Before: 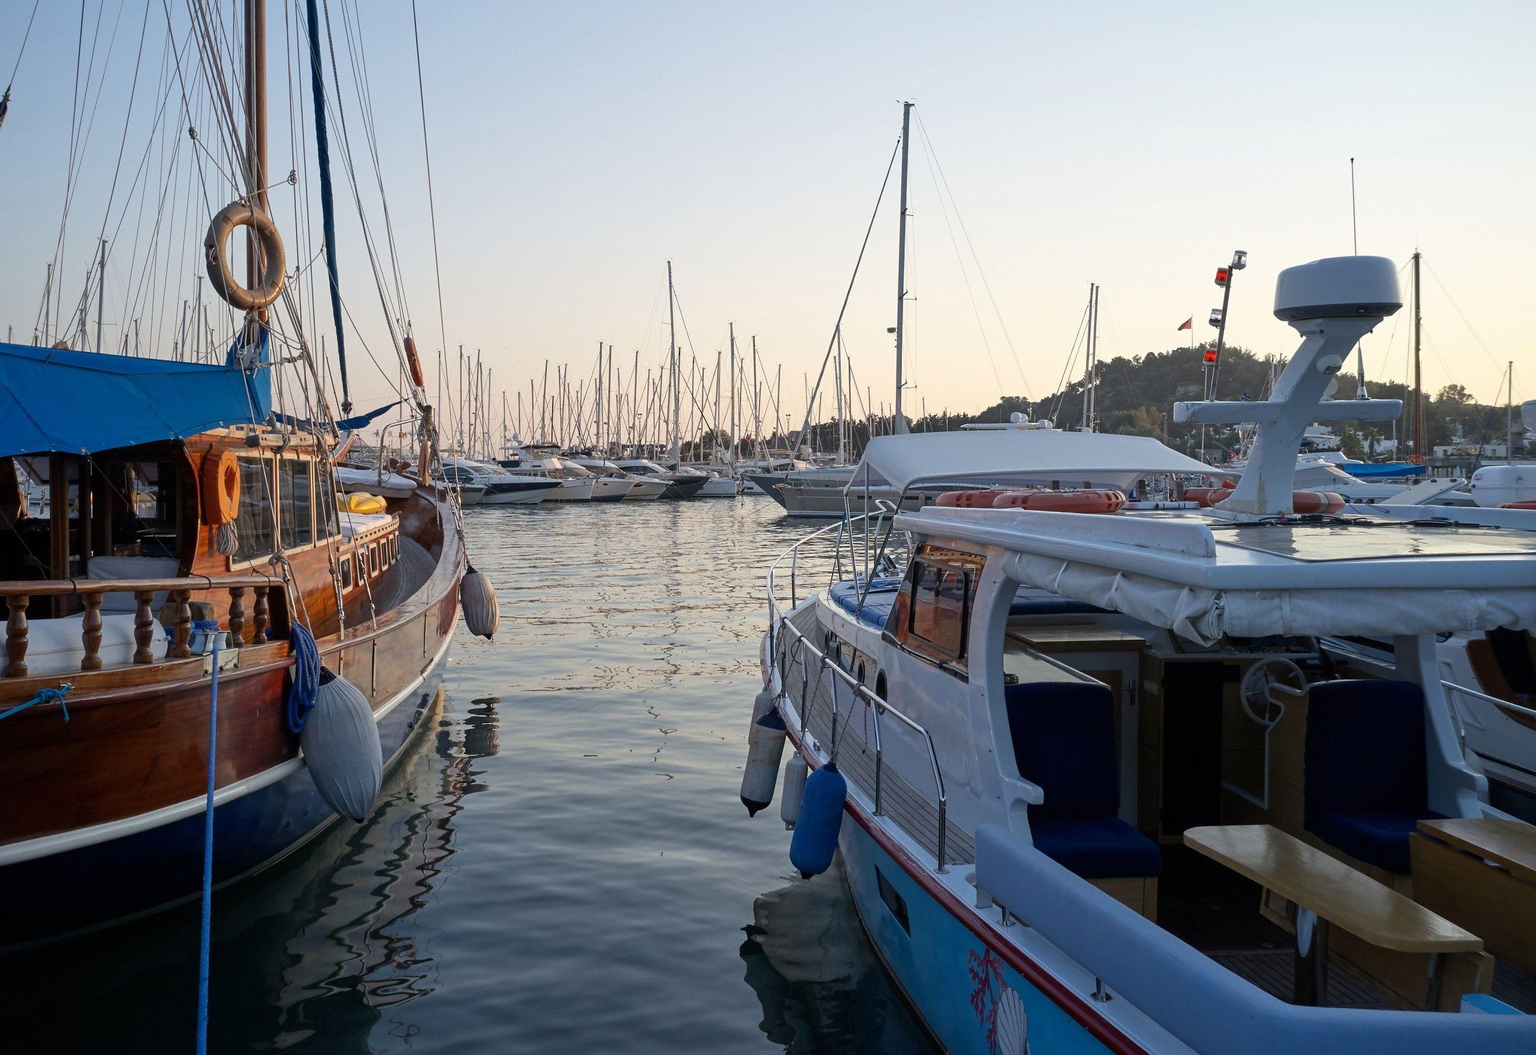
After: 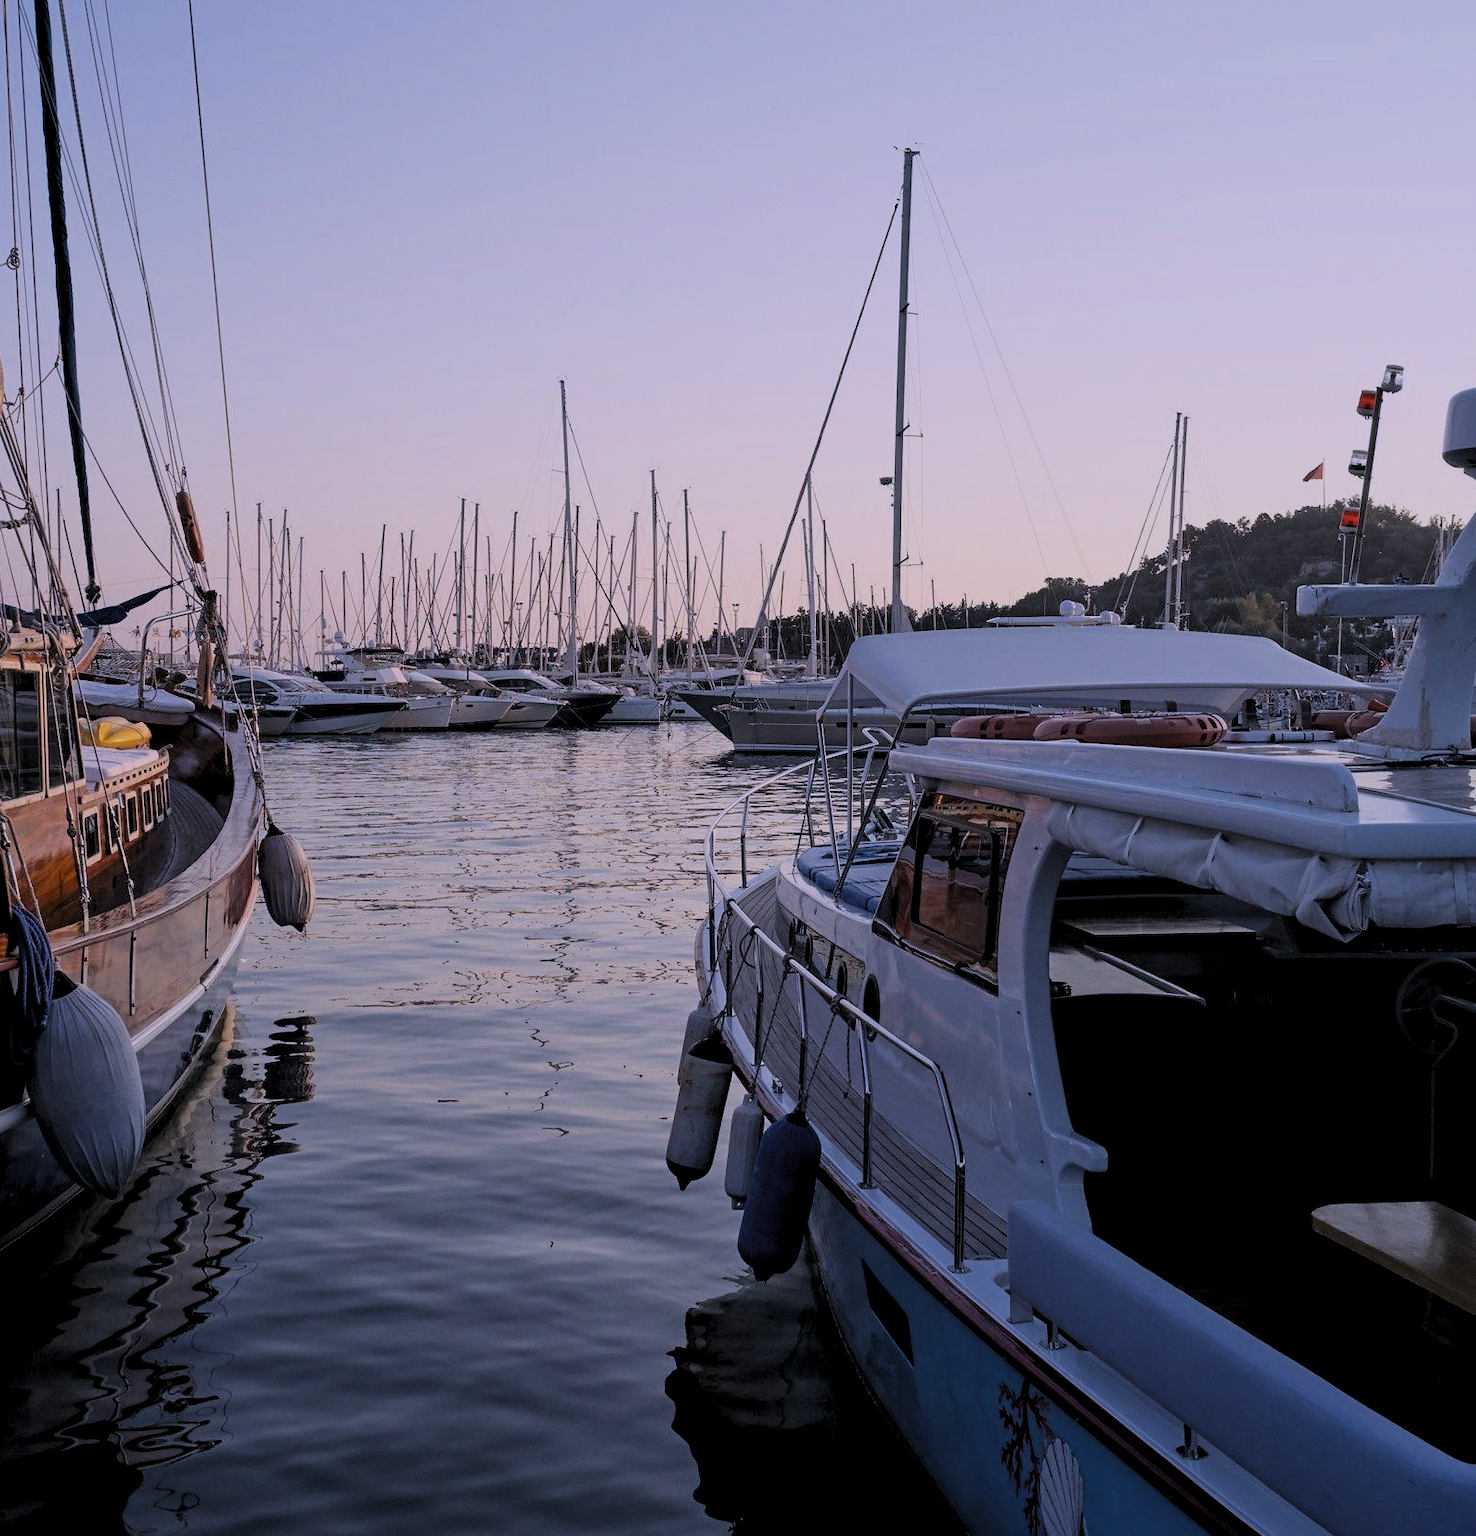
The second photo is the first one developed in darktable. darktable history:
crop and rotate: left 18.442%, right 15.508%
white balance: red 1.042, blue 1.17
levels: levels [0.116, 0.574, 1]
filmic rgb: black relative exposure -7.65 EV, white relative exposure 4.56 EV, hardness 3.61, color science v6 (2022)
